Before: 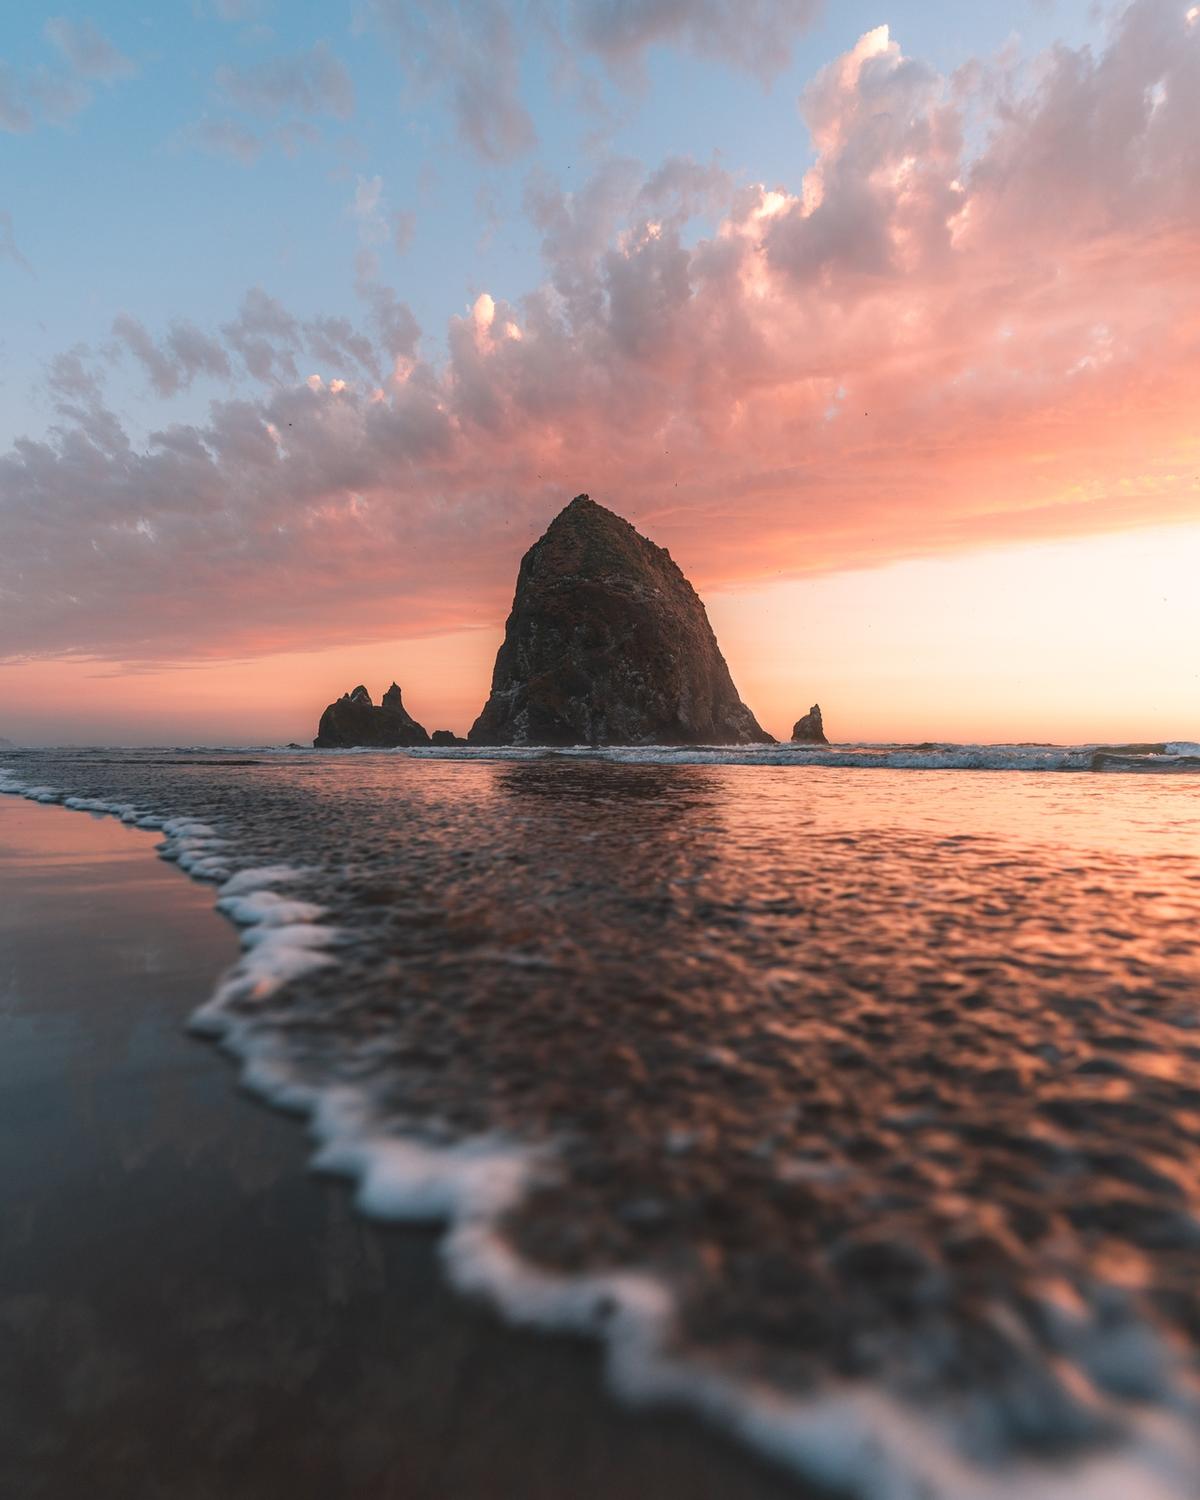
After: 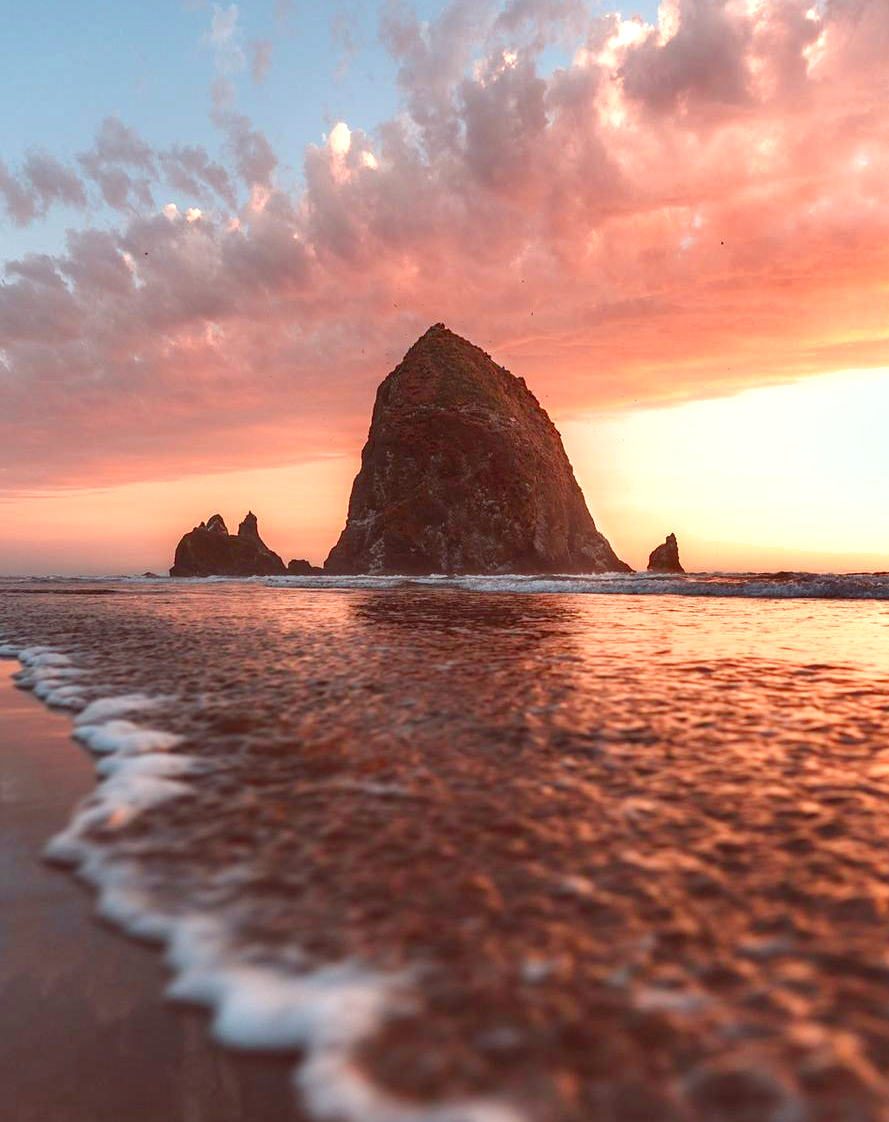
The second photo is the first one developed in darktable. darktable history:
exposure: black level correction 0.001, exposure 0.499 EV, compensate exposure bias true, compensate highlight preservation false
crop and rotate: left 12.002%, top 11.437%, right 13.906%, bottom 13.716%
color correction: highlights a* -7.03, highlights b* -0.167, shadows a* 20.32, shadows b* 11.8
shadows and highlights: soften with gaussian
color balance rgb: perceptual saturation grading › global saturation 27.608%, perceptual saturation grading › highlights -25.753%, perceptual saturation grading › shadows 25.572%
